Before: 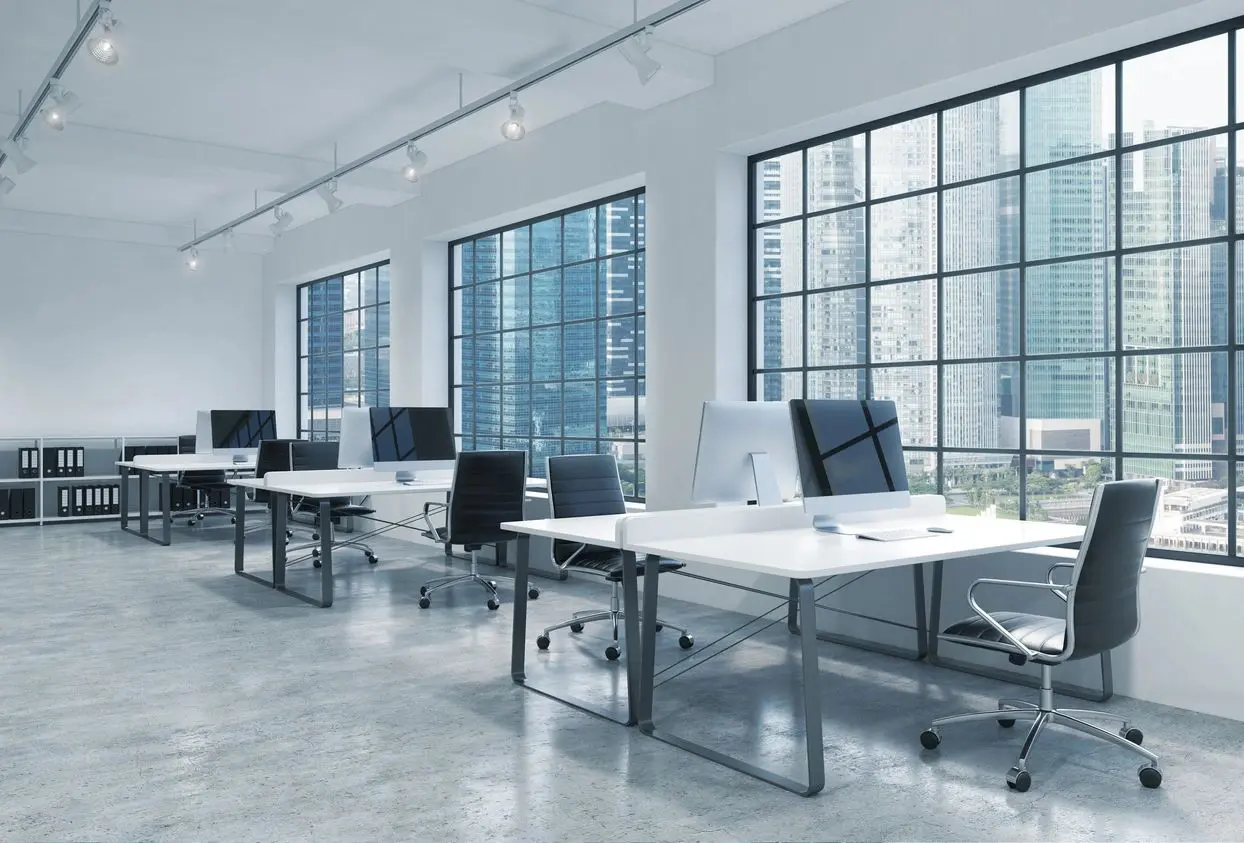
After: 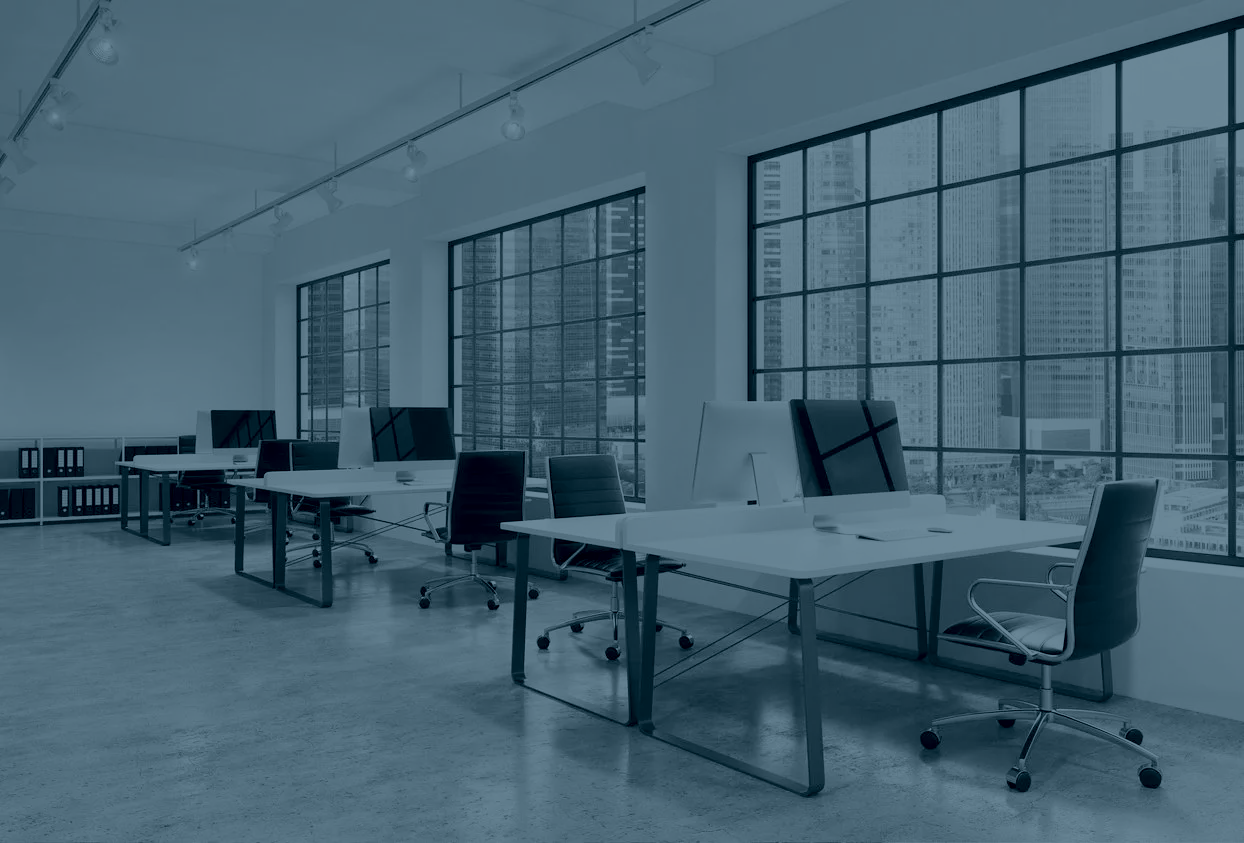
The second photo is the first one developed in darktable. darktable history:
colorize #2: hue 216°, saturation 29%, source mix 58.57%, lightness 0%, version 1 | blend: blend mode color, opacity 100%; mask: uniform (no mask)
colorize #1: hue 190.8°, saturation 27%, source mix 61.75%, lightness 3.98%, version 1 | blend: blend mode color, opacity 100%; mask: uniform (no mask)
tone curve: curves: ch0 [(0, 0) (0.004, 0.001) (0.133, 0.112) (0.325, 0.362) (0.832, 0.893) (1, 1)], color space Lab, linked channels, preserve colors none
channel mixer: red [0, 0, 0, 1.251, 0, 0, 0], green [0 ×4, 1, 0, 0], blue [0 ×5, 0.9, 0]
colorize: hue 194.4°, saturation 29%, source mix 61.75%, lightness 3.98%, version 1 | blend: blend mode color, opacity 100%; mask: uniform (no mask)
